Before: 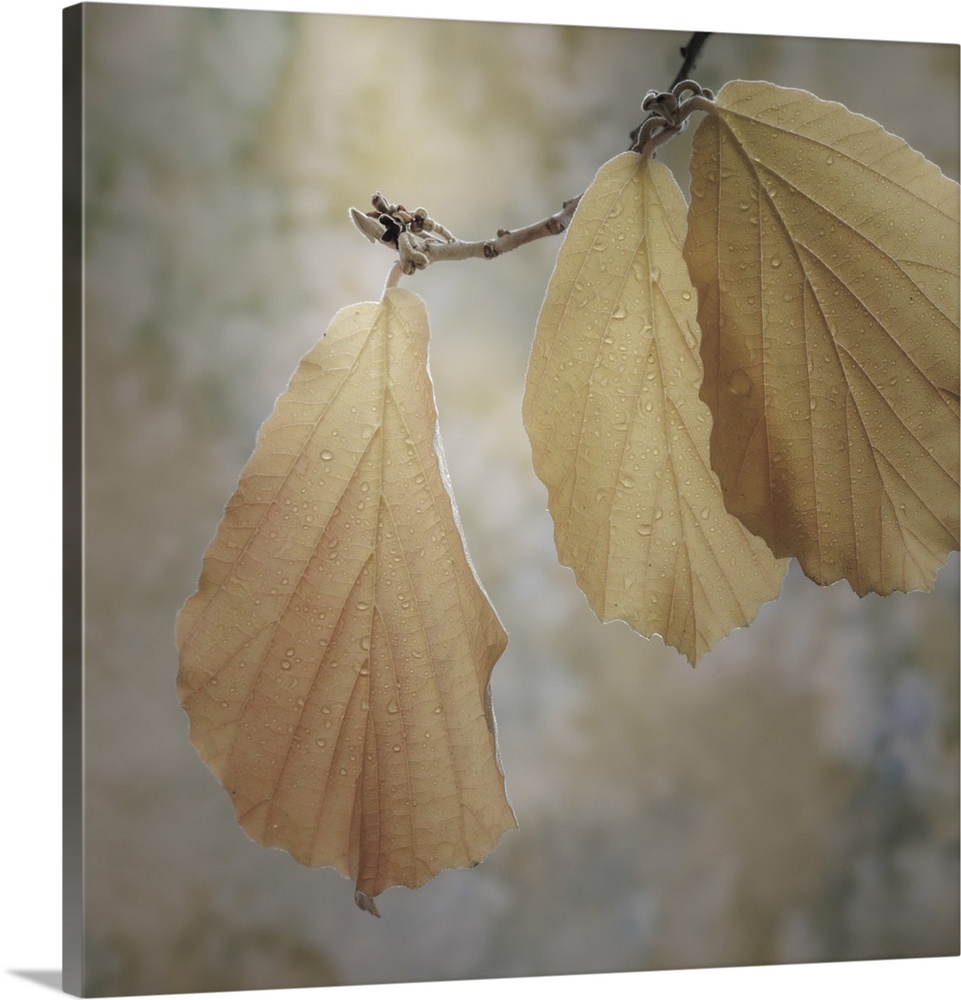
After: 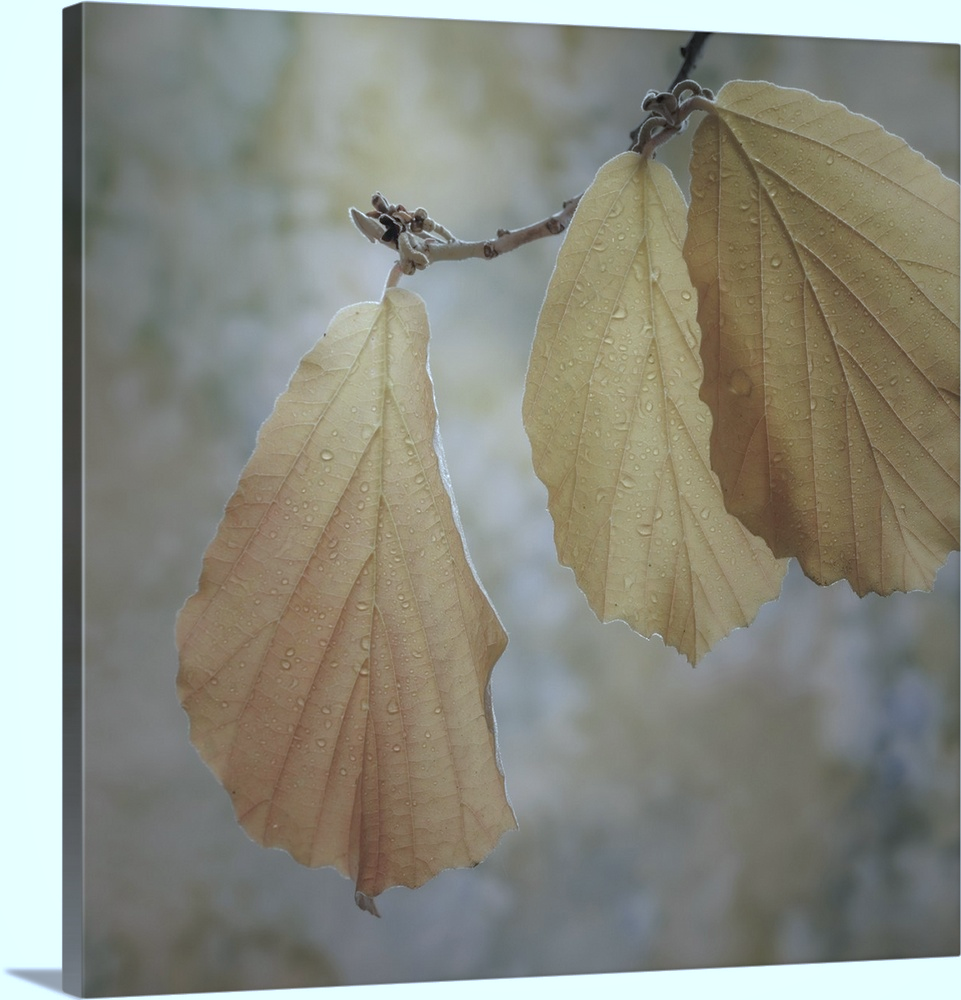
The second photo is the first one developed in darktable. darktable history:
color calibration: illuminant custom, x 0.368, y 0.373, temperature 4330.32 K
shadows and highlights: shadows 40, highlights -60
